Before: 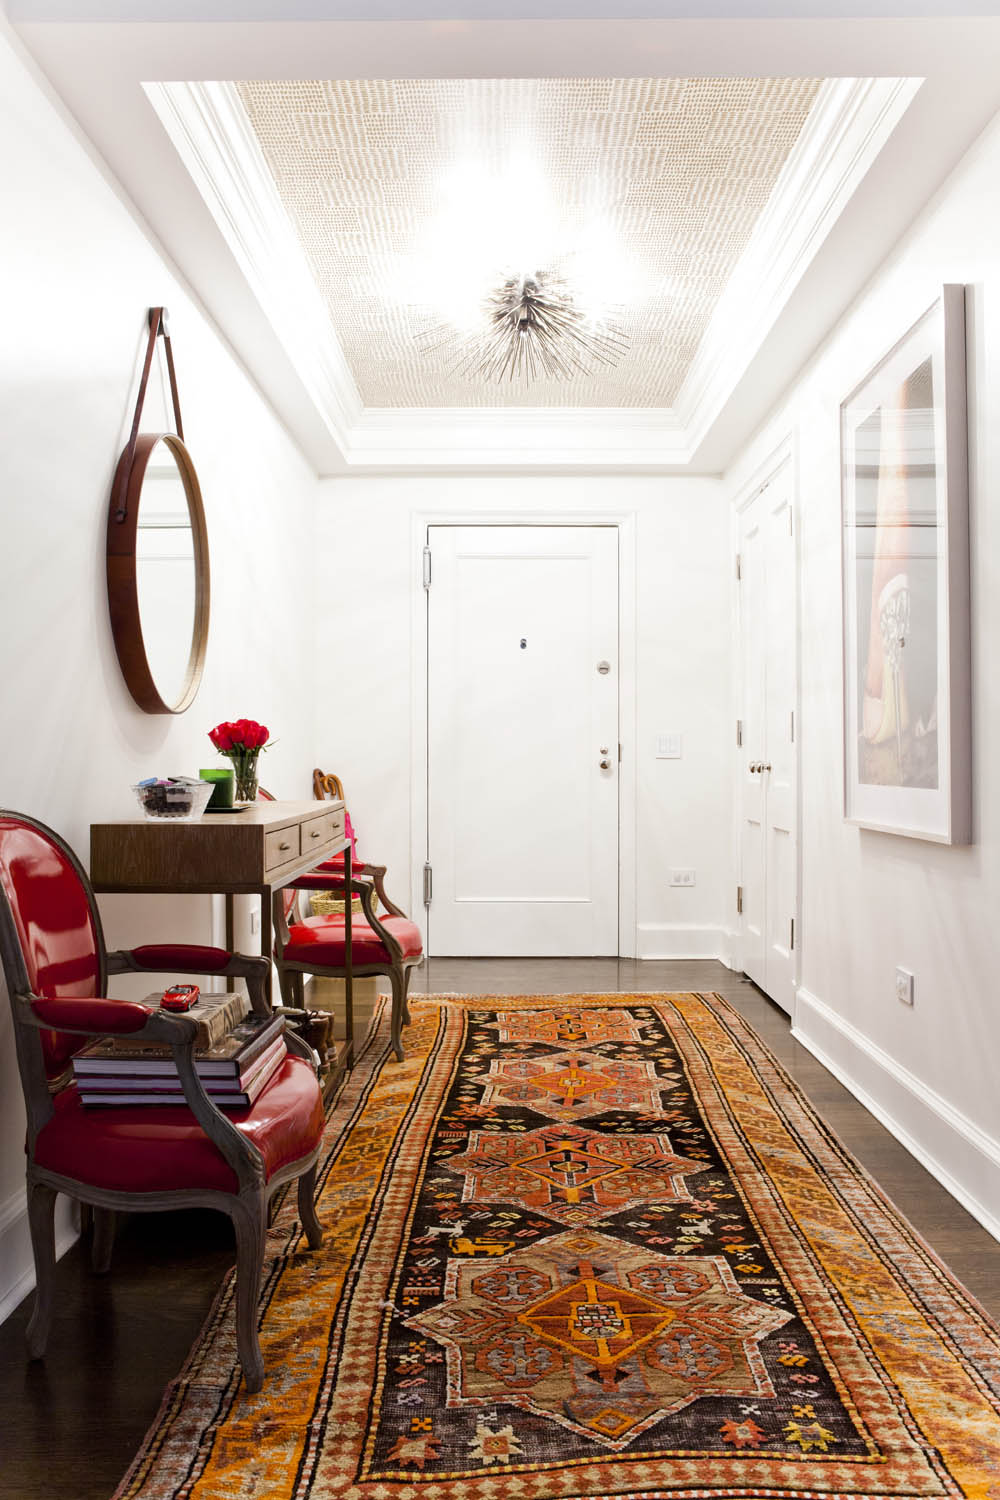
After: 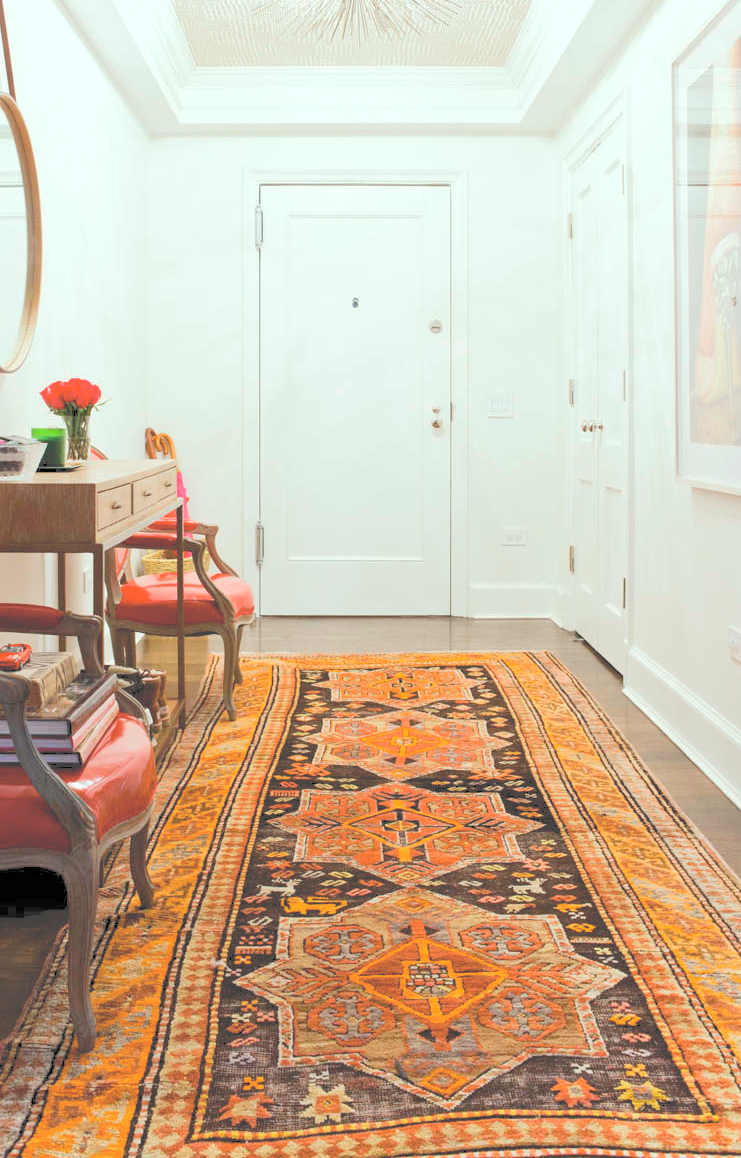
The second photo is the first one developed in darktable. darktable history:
tone curve: curves: ch0 [(0, 0) (0.003, 0.275) (0.011, 0.288) (0.025, 0.309) (0.044, 0.326) (0.069, 0.346) (0.1, 0.37) (0.136, 0.396) (0.177, 0.432) (0.224, 0.473) (0.277, 0.516) (0.335, 0.566) (0.399, 0.611) (0.468, 0.661) (0.543, 0.711) (0.623, 0.761) (0.709, 0.817) (0.801, 0.867) (0.898, 0.911) (1, 1)], color space Lab, independent channels, preserve colors none
crop: left 16.879%, top 22.768%, right 8.982%
color correction: highlights a* -6.67, highlights b* 0.58
